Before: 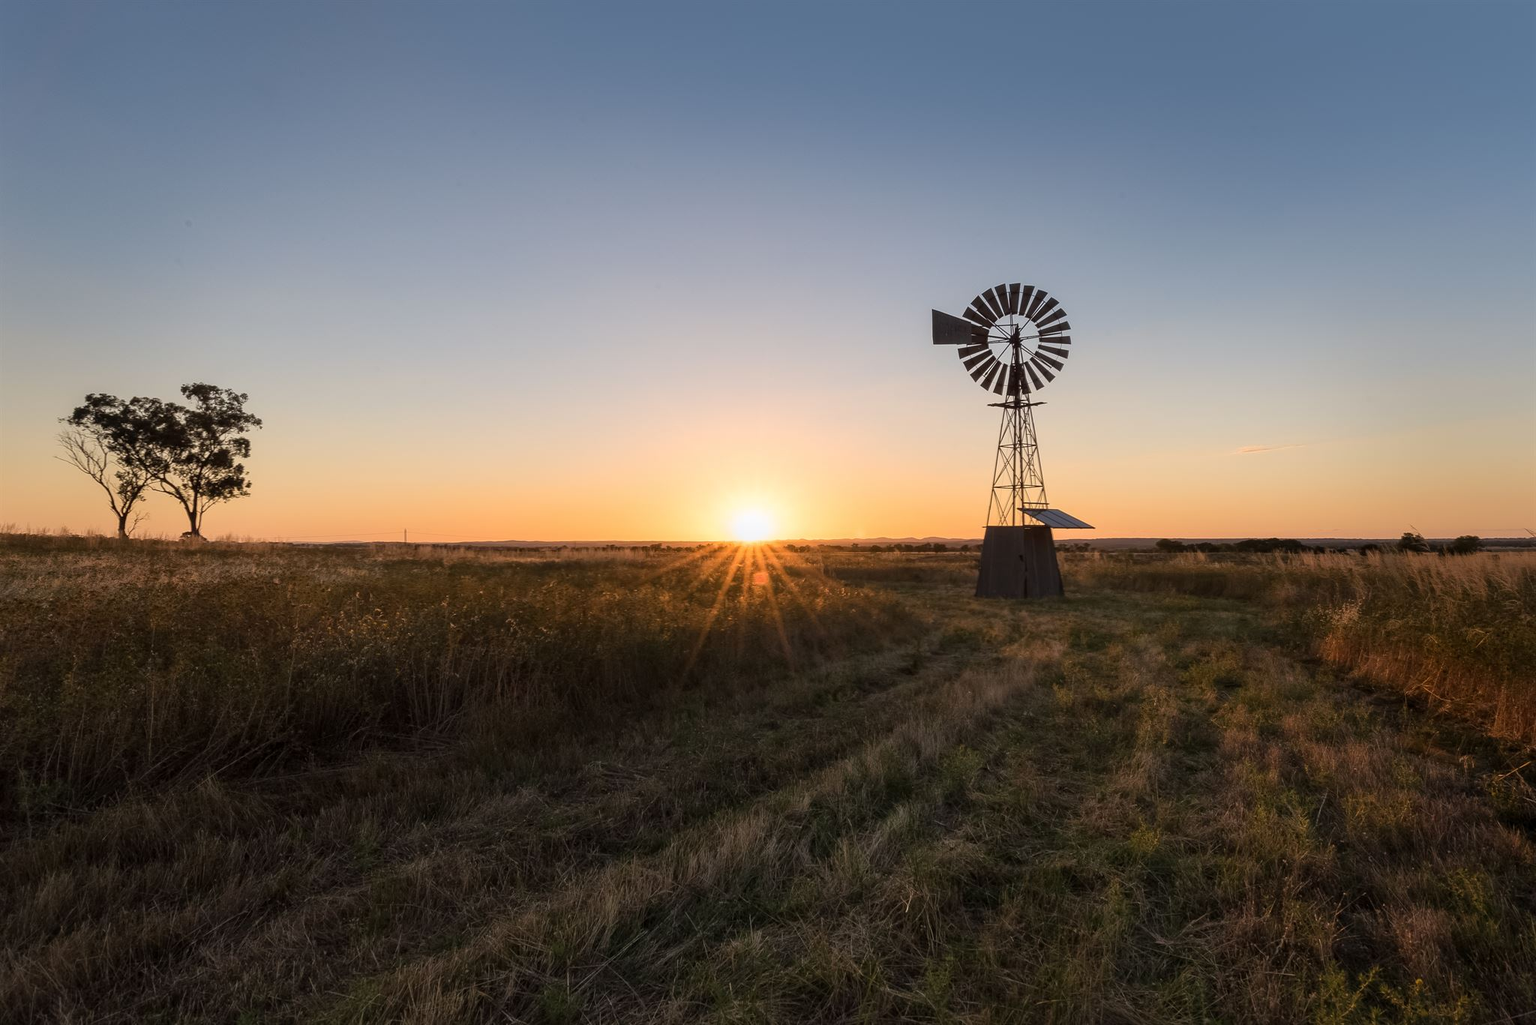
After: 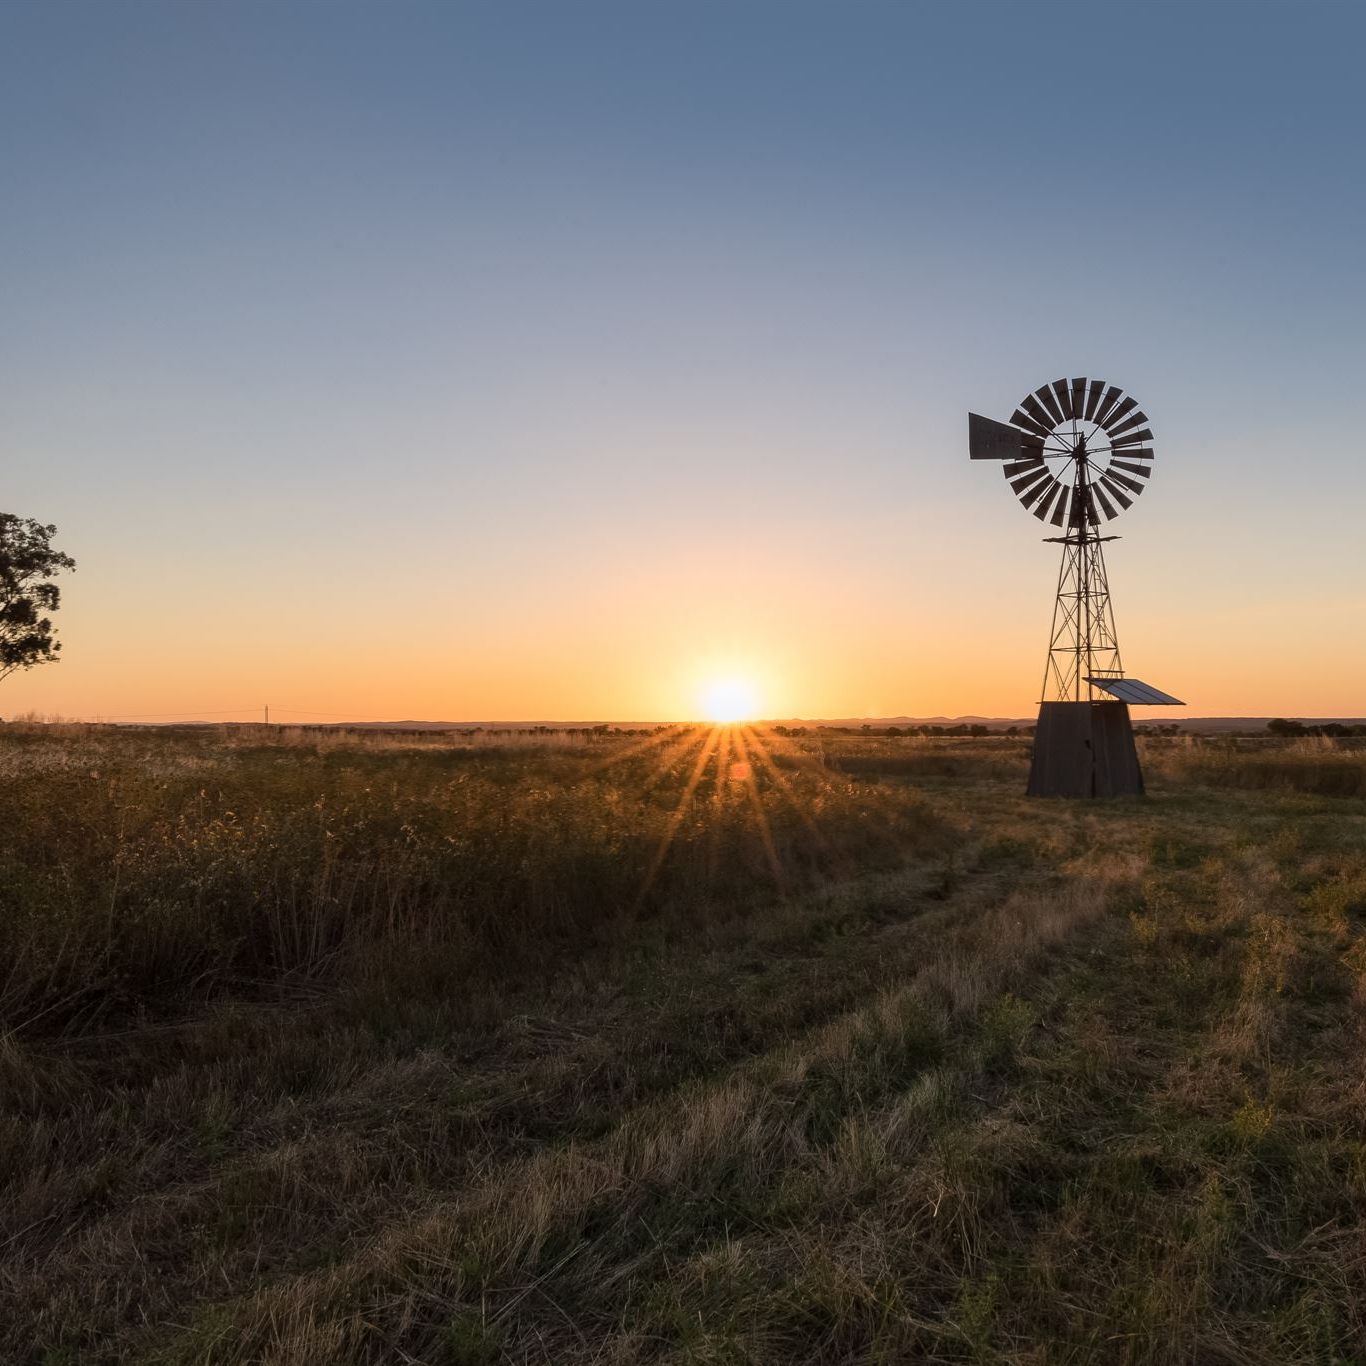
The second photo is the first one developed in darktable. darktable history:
crop and rotate: left 13.38%, right 19.91%
